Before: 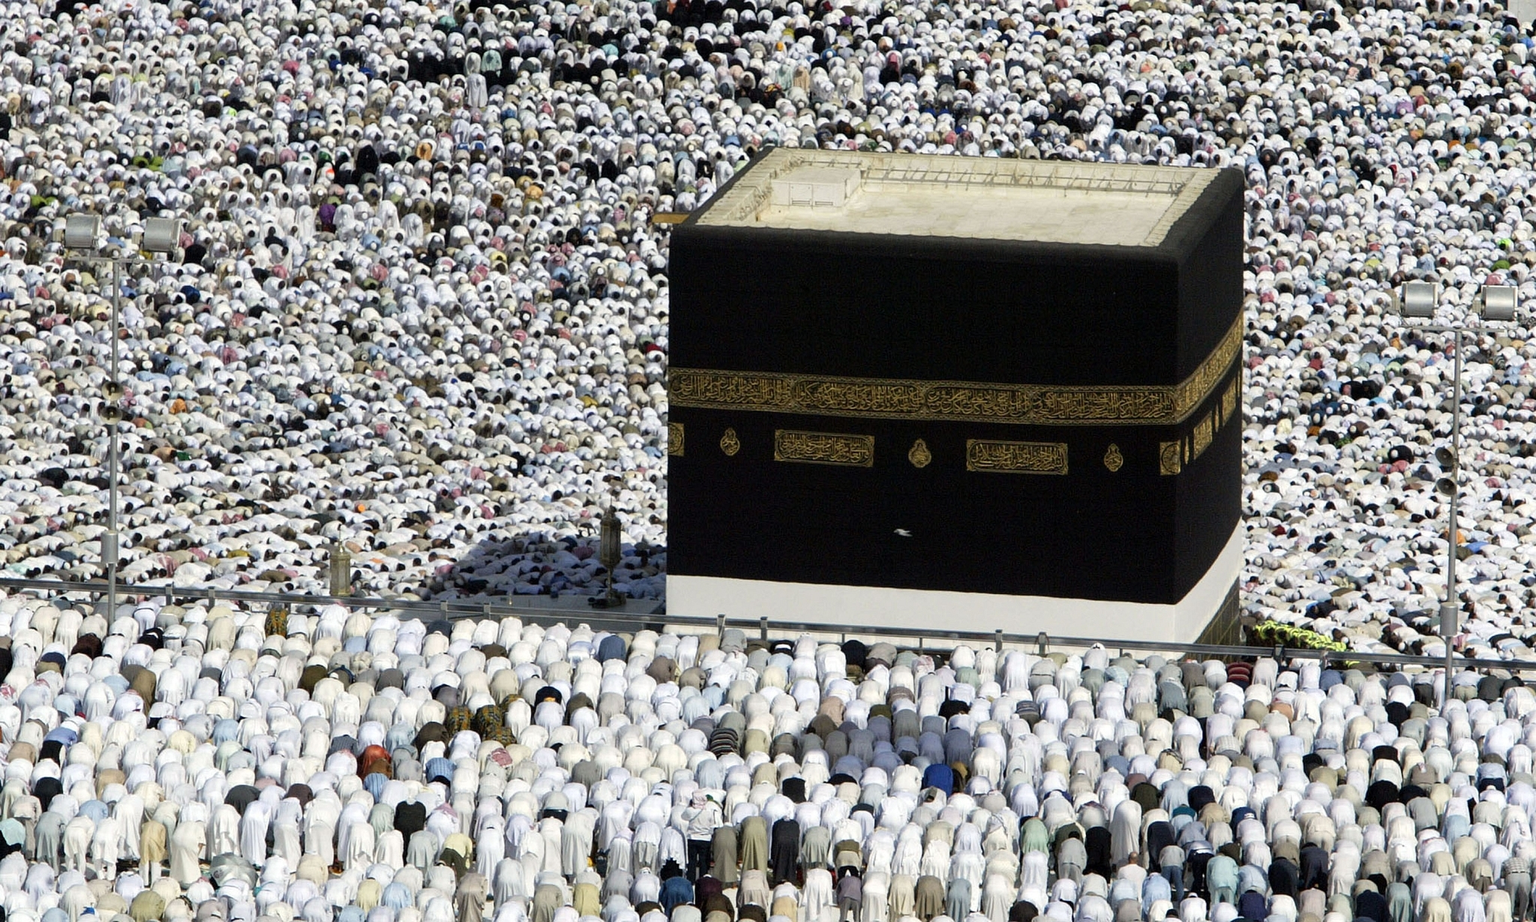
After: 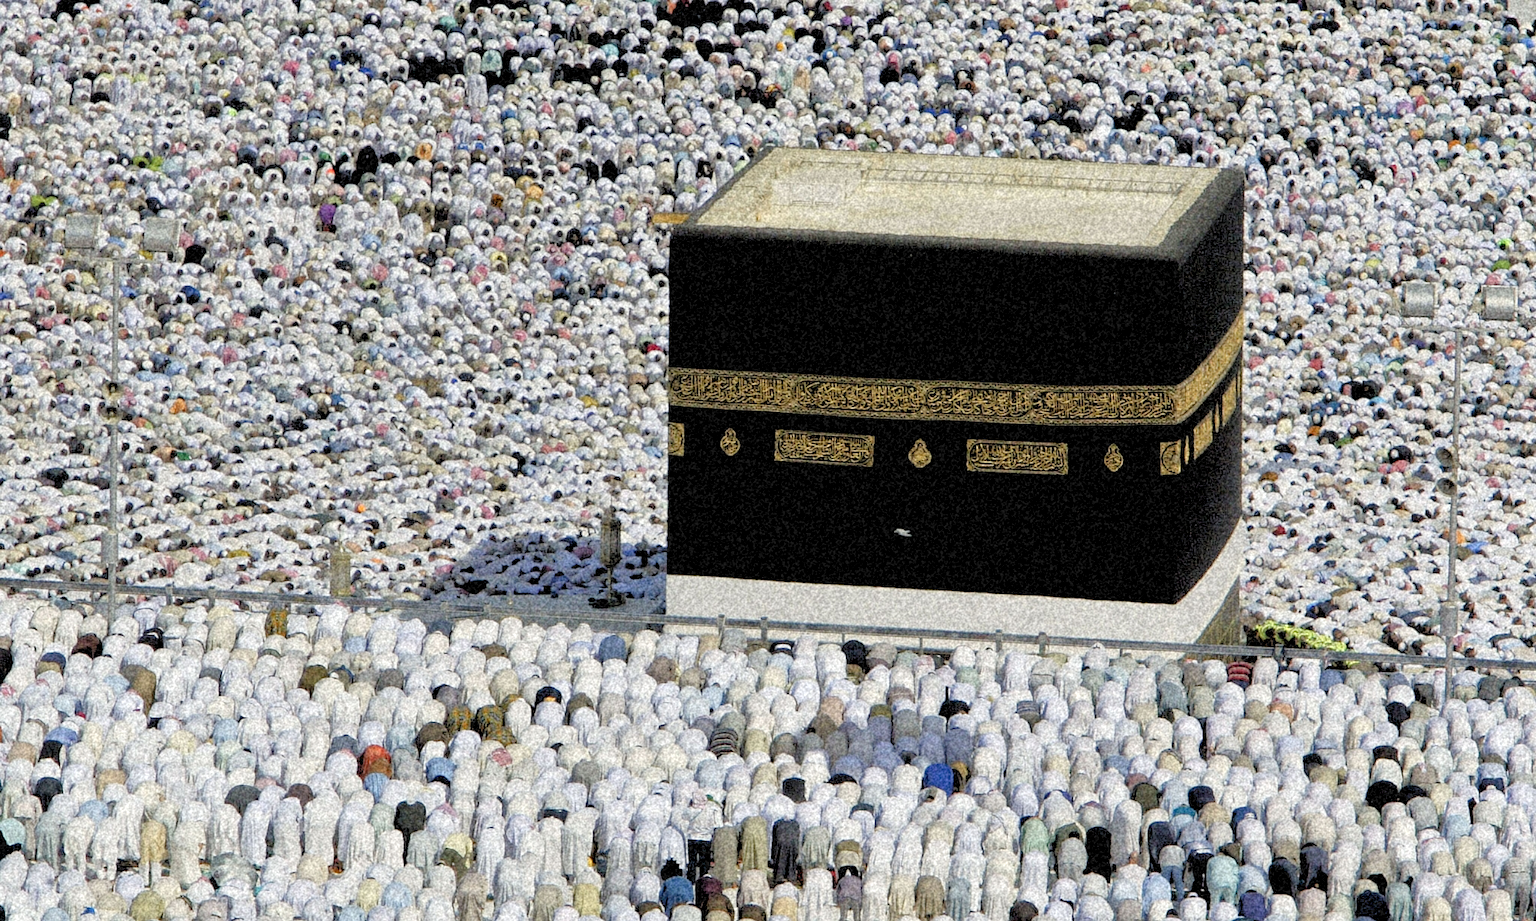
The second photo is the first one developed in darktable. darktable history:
rgb levels: preserve colors sum RGB, levels [[0.038, 0.433, 0.934], [0, 0.5, 1], [0, 0.5, 1]]
grain: coarseness 46.9 ISO, strength 50.21%, mid-tones bias 0%
tone equalizer: -7 EV 0.15 EV, -6 EV 0.6 EV, -5 EV 1.15 EV, -4 EV 1.33 EV, -3 EV 1.15 EV, -2 EV 0.6 EV, -1 EV 0.15 EV, mask exposure compensation -0.5 EV
